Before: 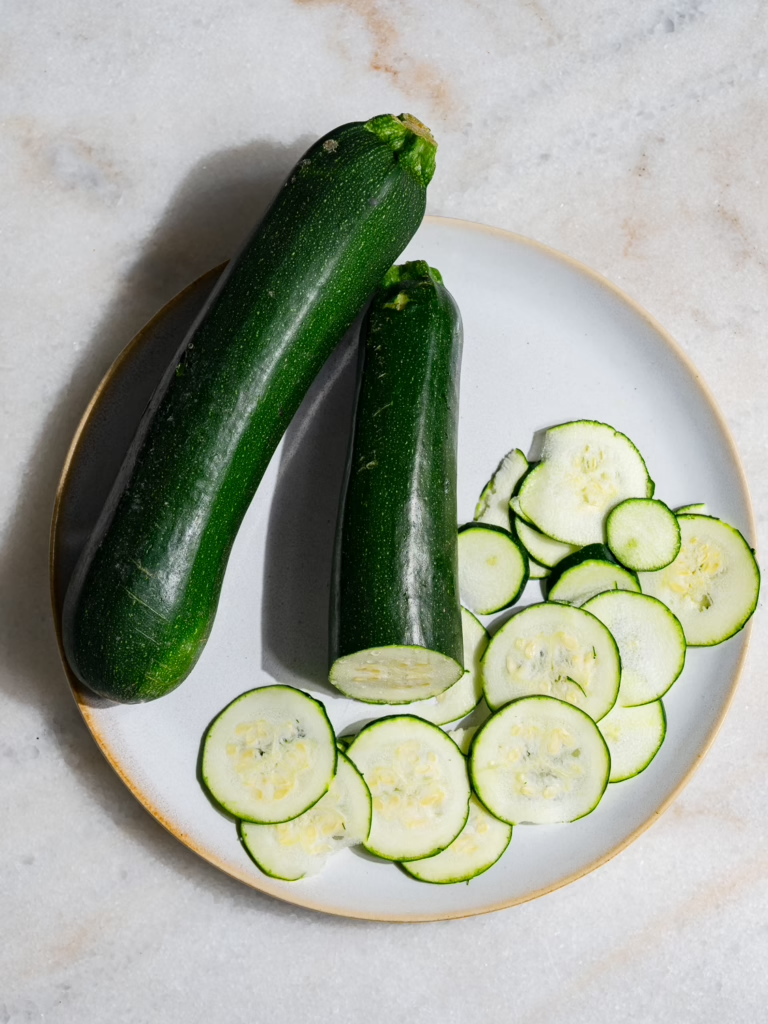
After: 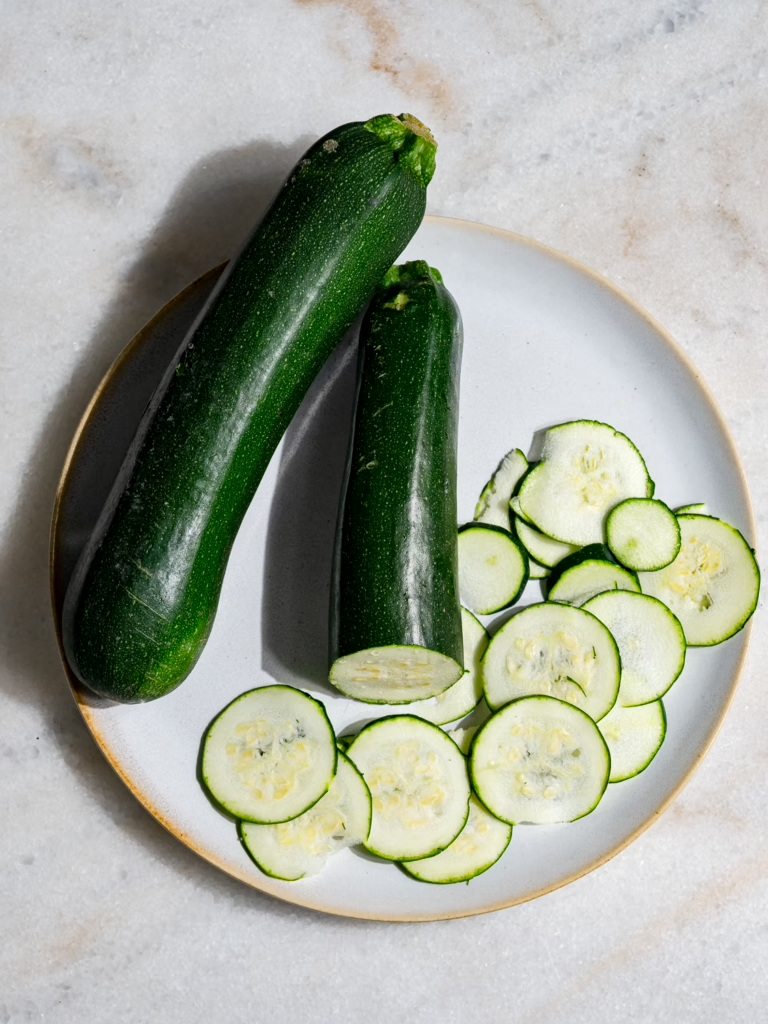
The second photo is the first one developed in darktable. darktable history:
local contrast: mode bilateral grid, contrast 31, coarseness 24, midtone range 0.2
